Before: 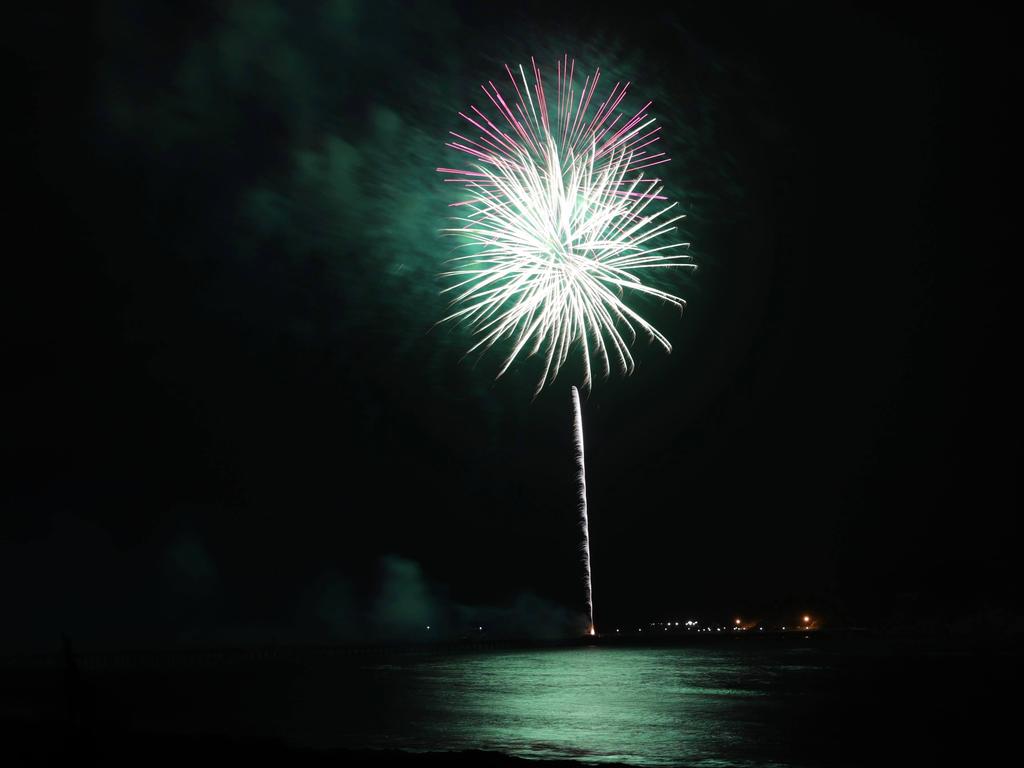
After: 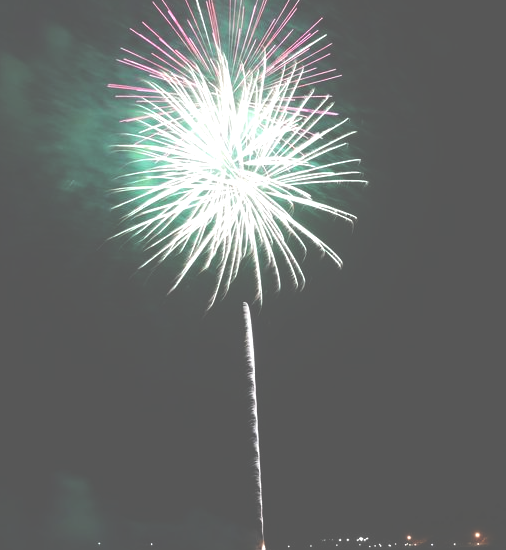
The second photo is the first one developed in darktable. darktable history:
exposure: black level correction -0.072, exposure 0.503 EV, compensate highlight preservation false
crop: left 32.198%, top 10.989%, right 18.362%, bottom 17.345%
